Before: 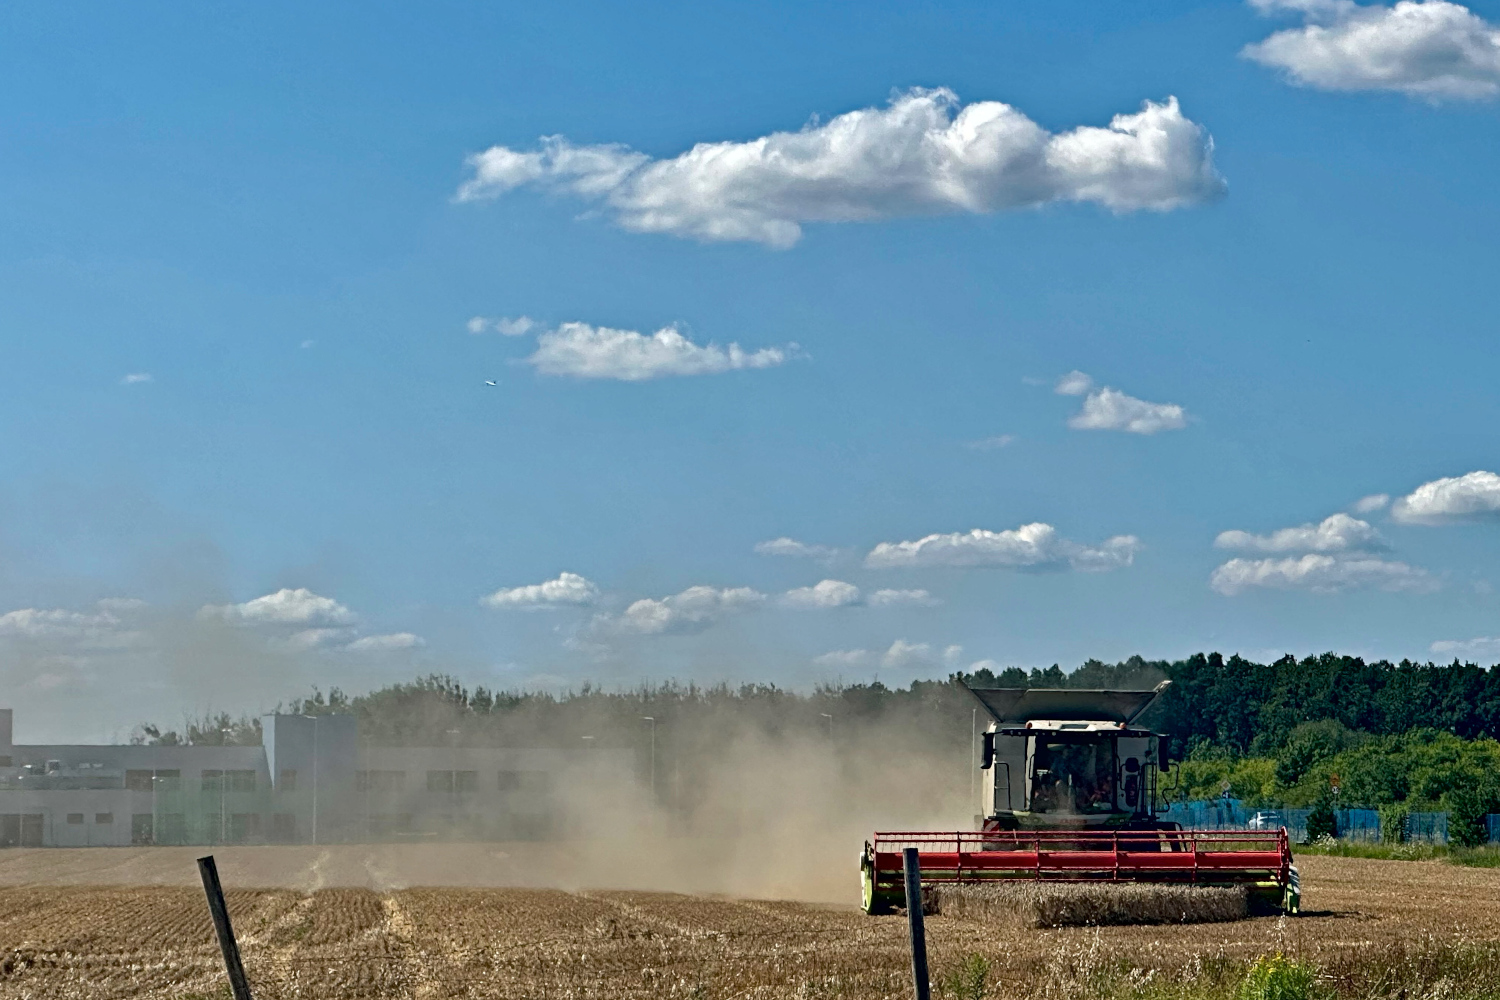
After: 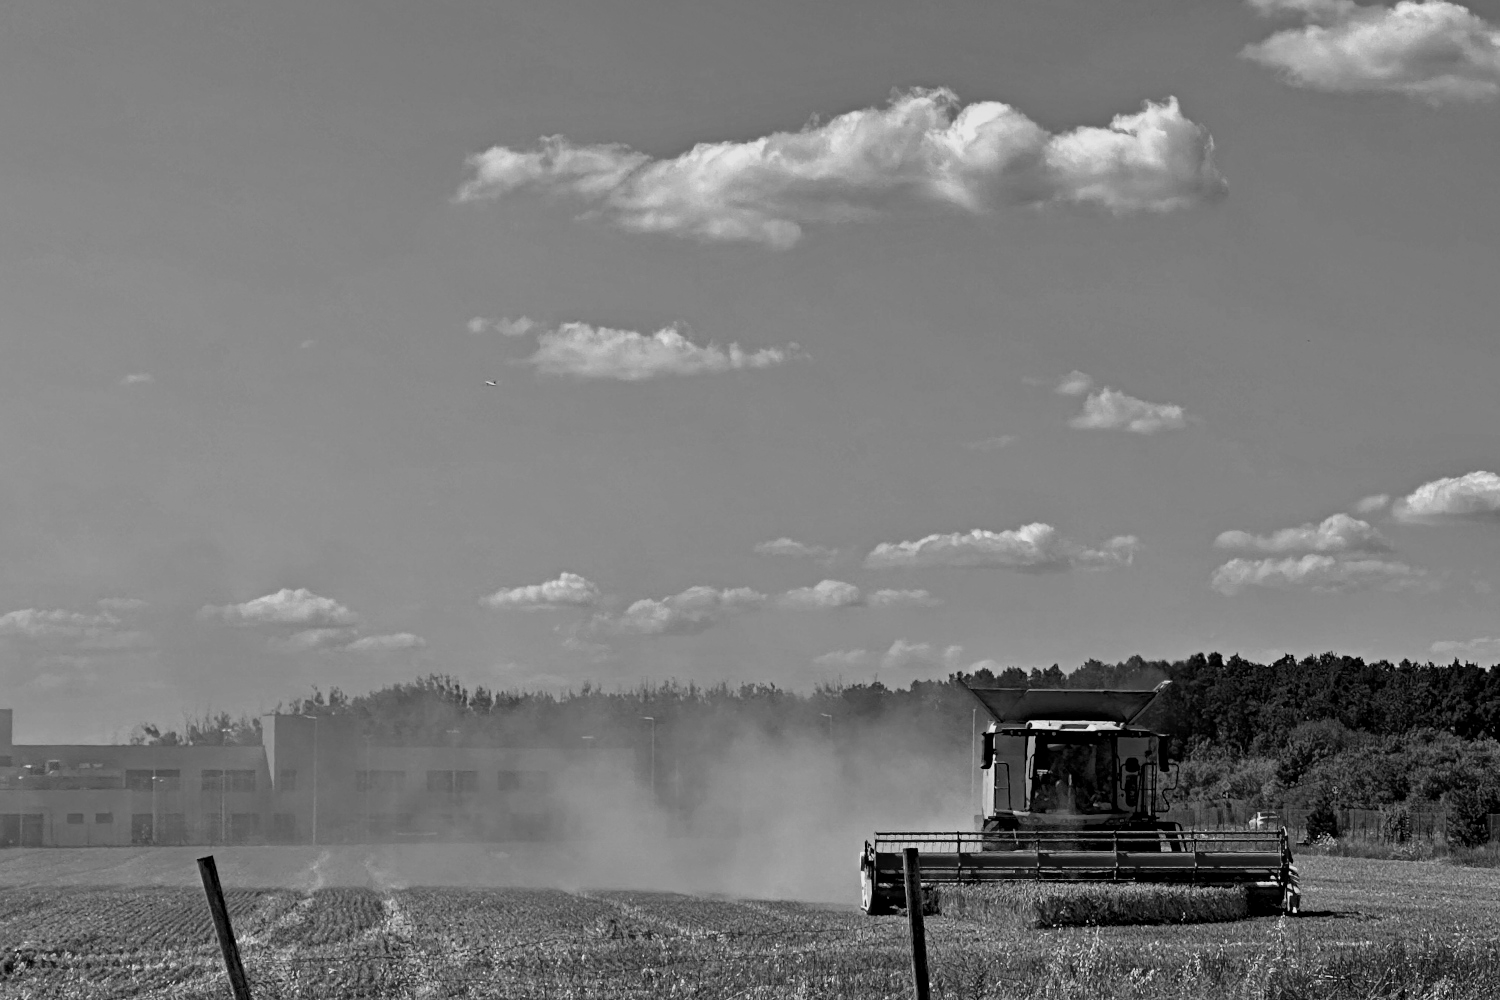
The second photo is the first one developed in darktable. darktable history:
white balance: red 0.978, blue 0.999
exposure: black level correction 0.002, exposure -0.1 EV, compensate highlight preservation false
monochrome: a 73.58, b 64.21
